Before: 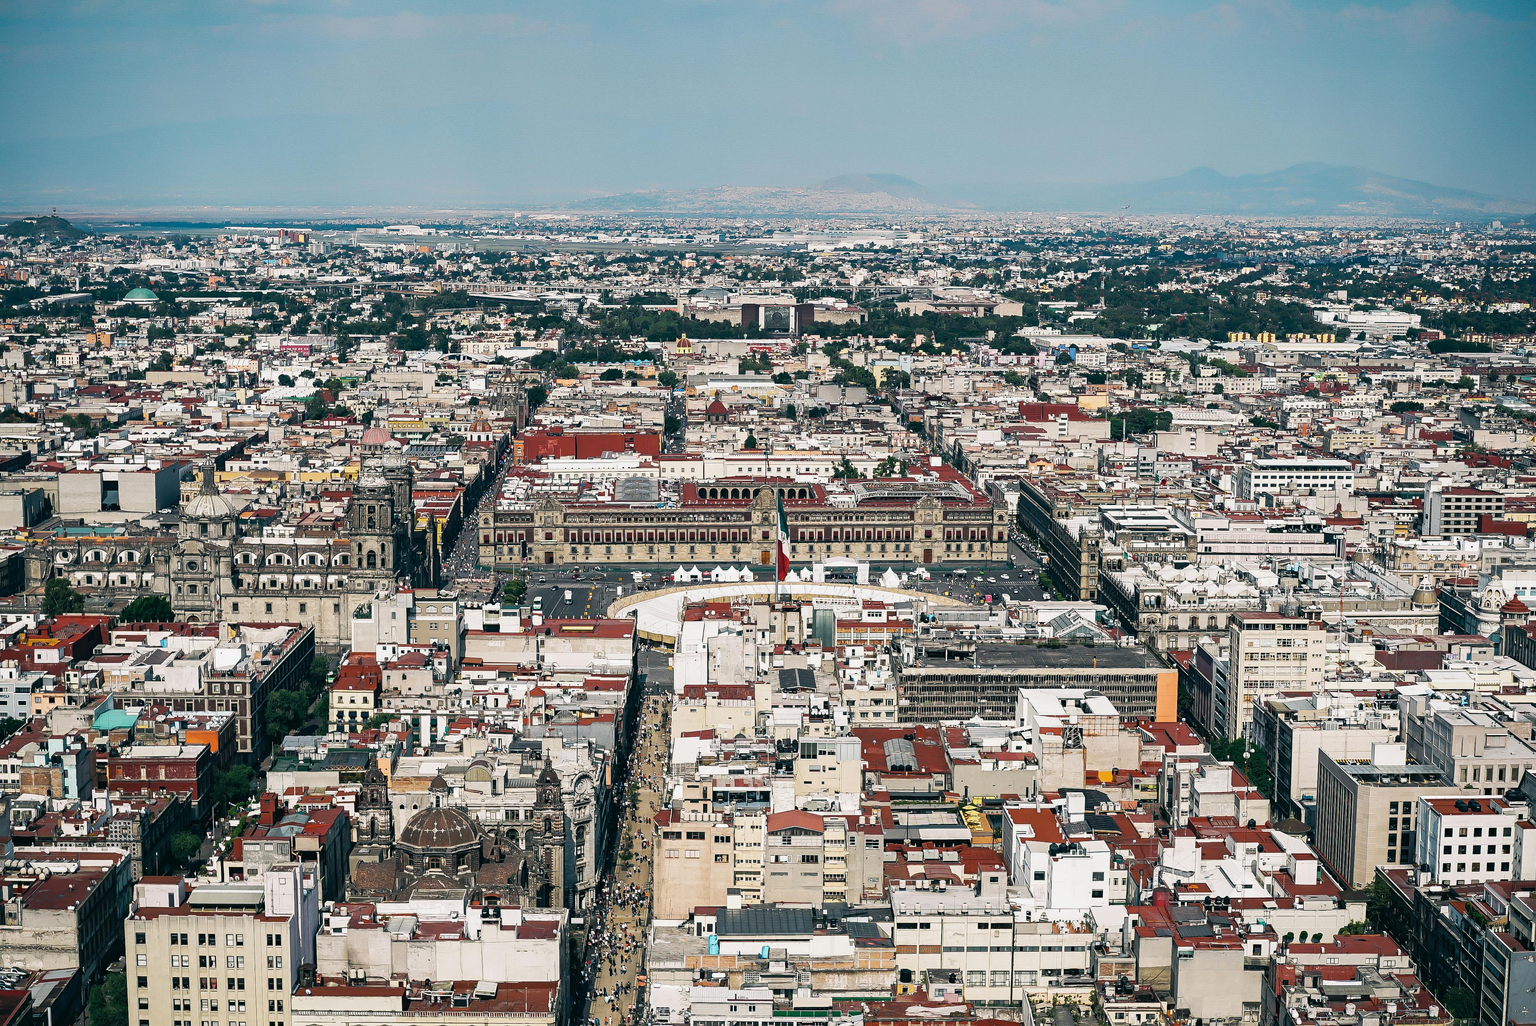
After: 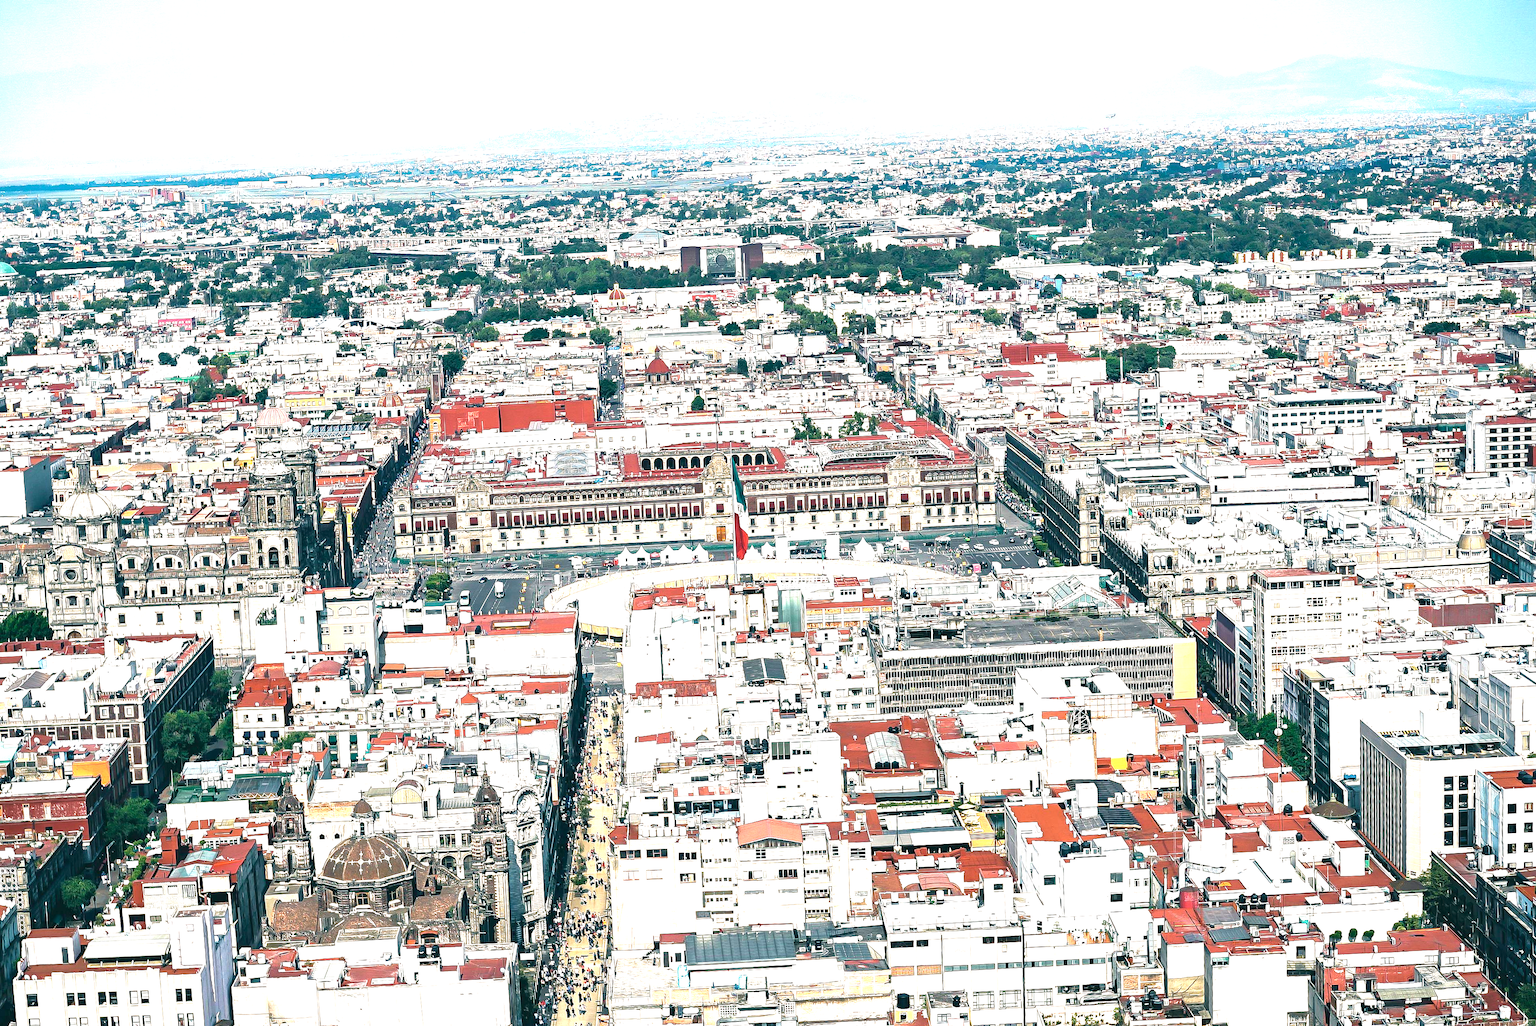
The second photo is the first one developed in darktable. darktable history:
crop and rotate: angle 2.76°, left 5.794%, top 5.706%
contrast brightness saturation: saturation -0.055
exposure: black level correction 0, exposure 1.702 EV, compensate highlight preservation false
velvia: on, module defaults
